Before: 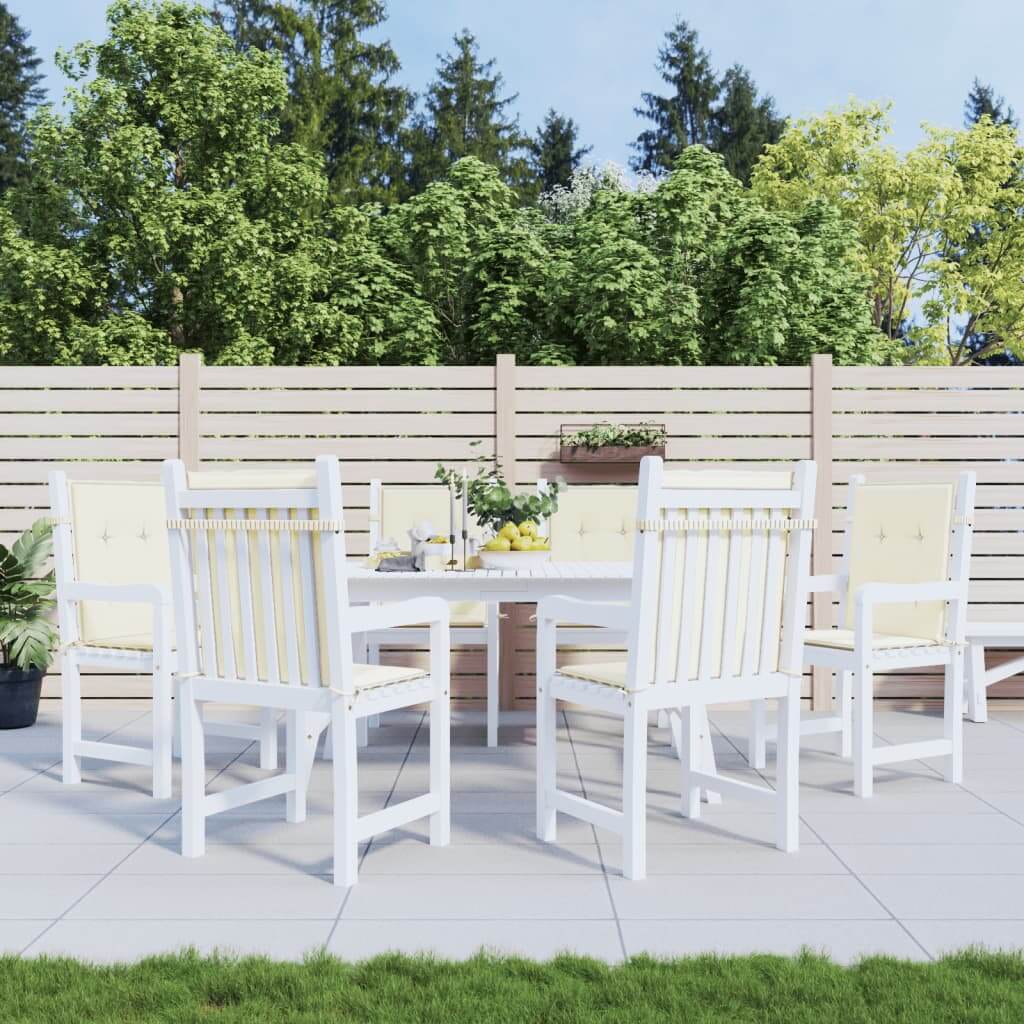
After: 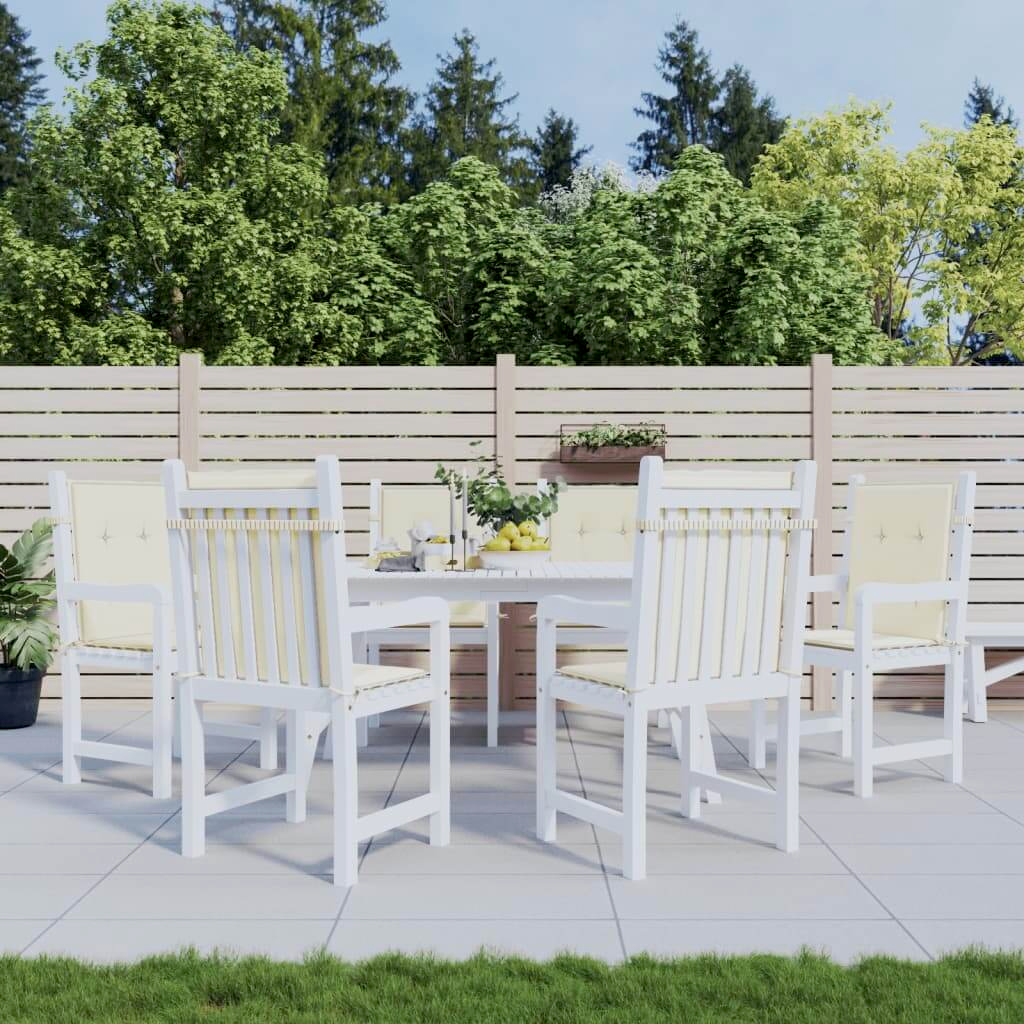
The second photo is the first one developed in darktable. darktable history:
exposure: black level correction 0.006, exposure -0.221 EV, compensate highlight preservation false
